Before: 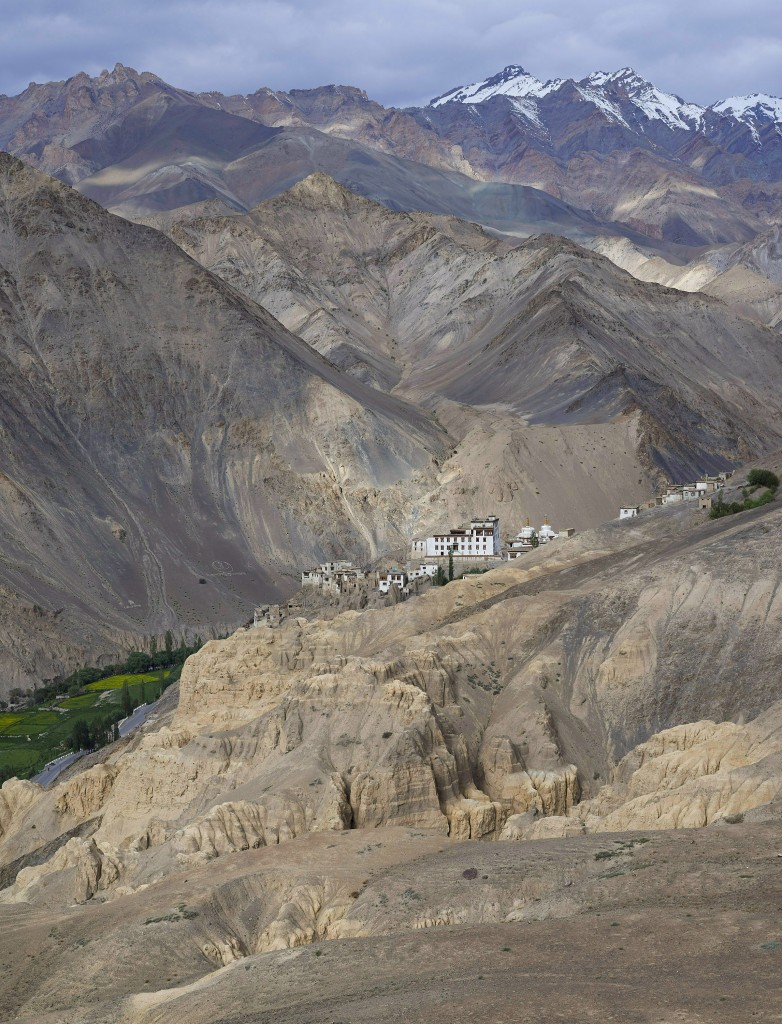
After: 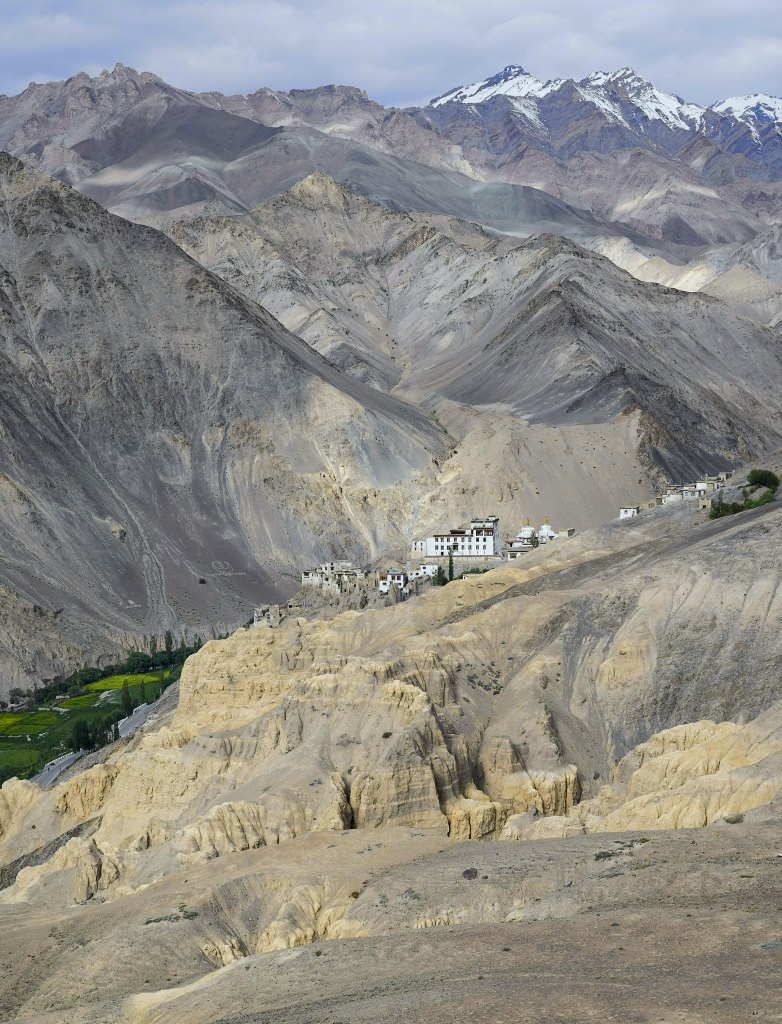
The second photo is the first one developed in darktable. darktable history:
tone curve: curves: ch0 [(0, 0) (0.035, 0.017) (0.131, 0.108) (0.279, 0.279) (0.476, 0.554) (0.617, 0.693) (0.704, 0.77) (0.801, 0.854) (0.895, 0.927) (1, 0.976)]; ch1 [(0, 0) (0.318, 0.278) (0.444, 0.427) (0.493, 0.488) (0.508, 0.502) (0.534, 0.526) (0.562, 0.555) (0.645, 0.648) (0.746, 0.764) (1, 1)]; ch2 [(0, 0) (0.316, 0.292) (0.381, 0.37) (0.423, 0.448) (0.476, 0.482) (0.502, 0.495) (0.522, 0.518) (0.533, 0.532) (0.593, 0.622) (0.634, 0.663) (0.7, 0.7) (0.861, 0.808) (1, 0.951)], color space Lab, independent channels, preserve colors none
